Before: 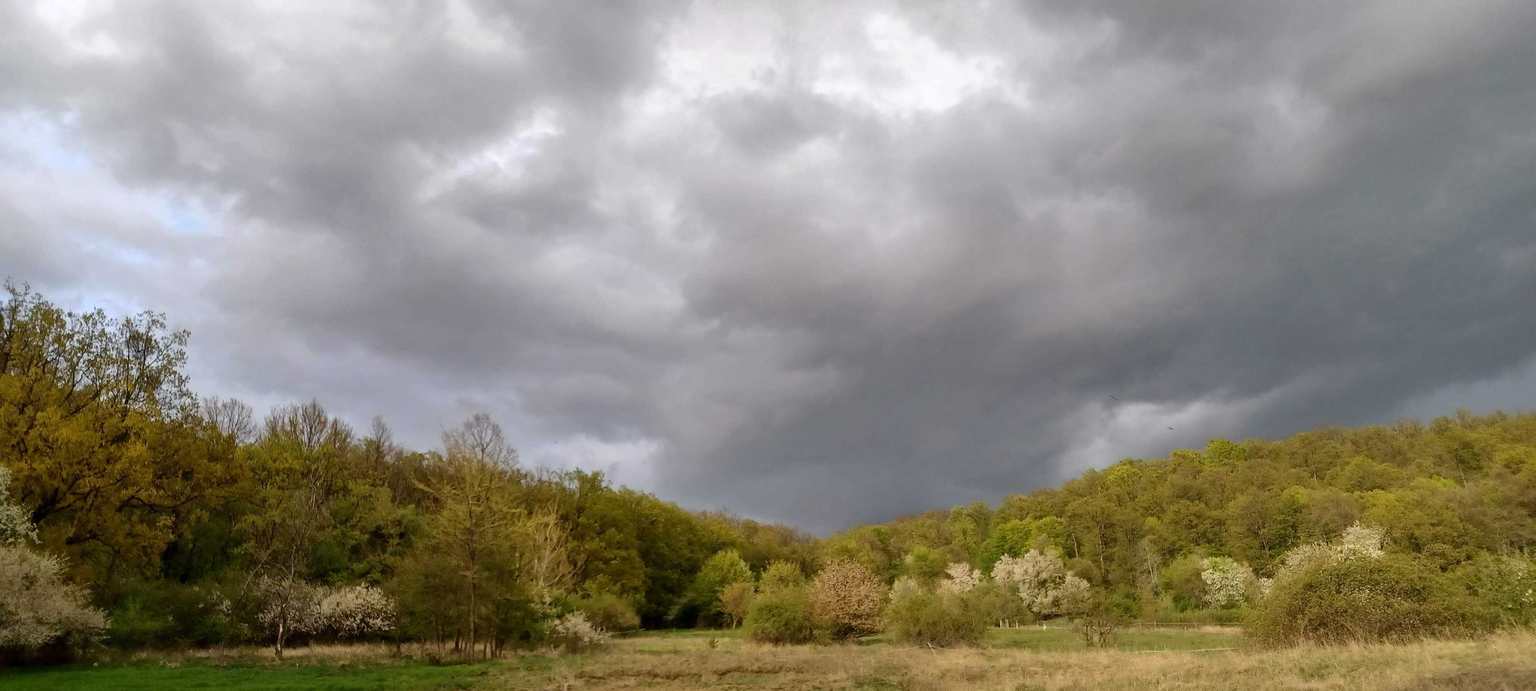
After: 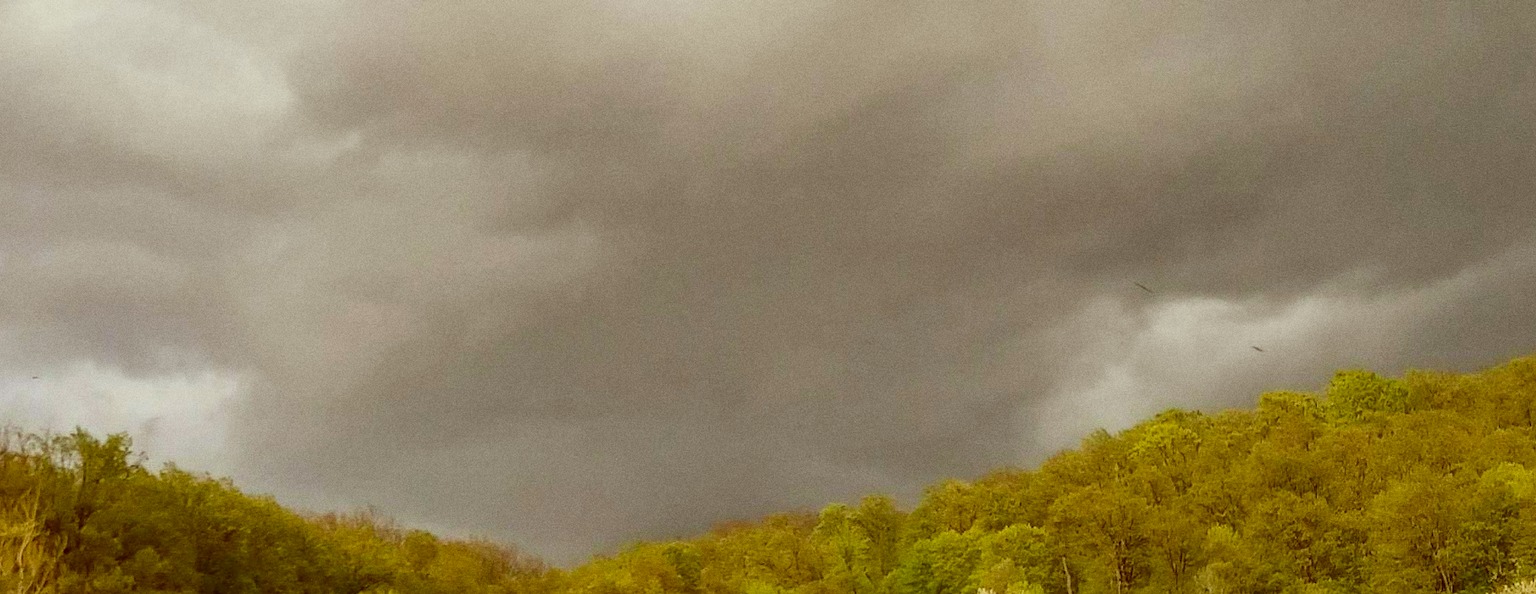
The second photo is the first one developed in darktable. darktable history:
color correction: highlights a* -5.3, highlights b* 9.8, shadows a* 9.8, shadows b* 24.26
contrast brightness saturation: contrast 0.1, brightness 0.03, saturation 0.09
grain: coarseness 22.88 ISO
crop: left 35.03%, top 36.625%, right 14.663%, bottom 20.057%
